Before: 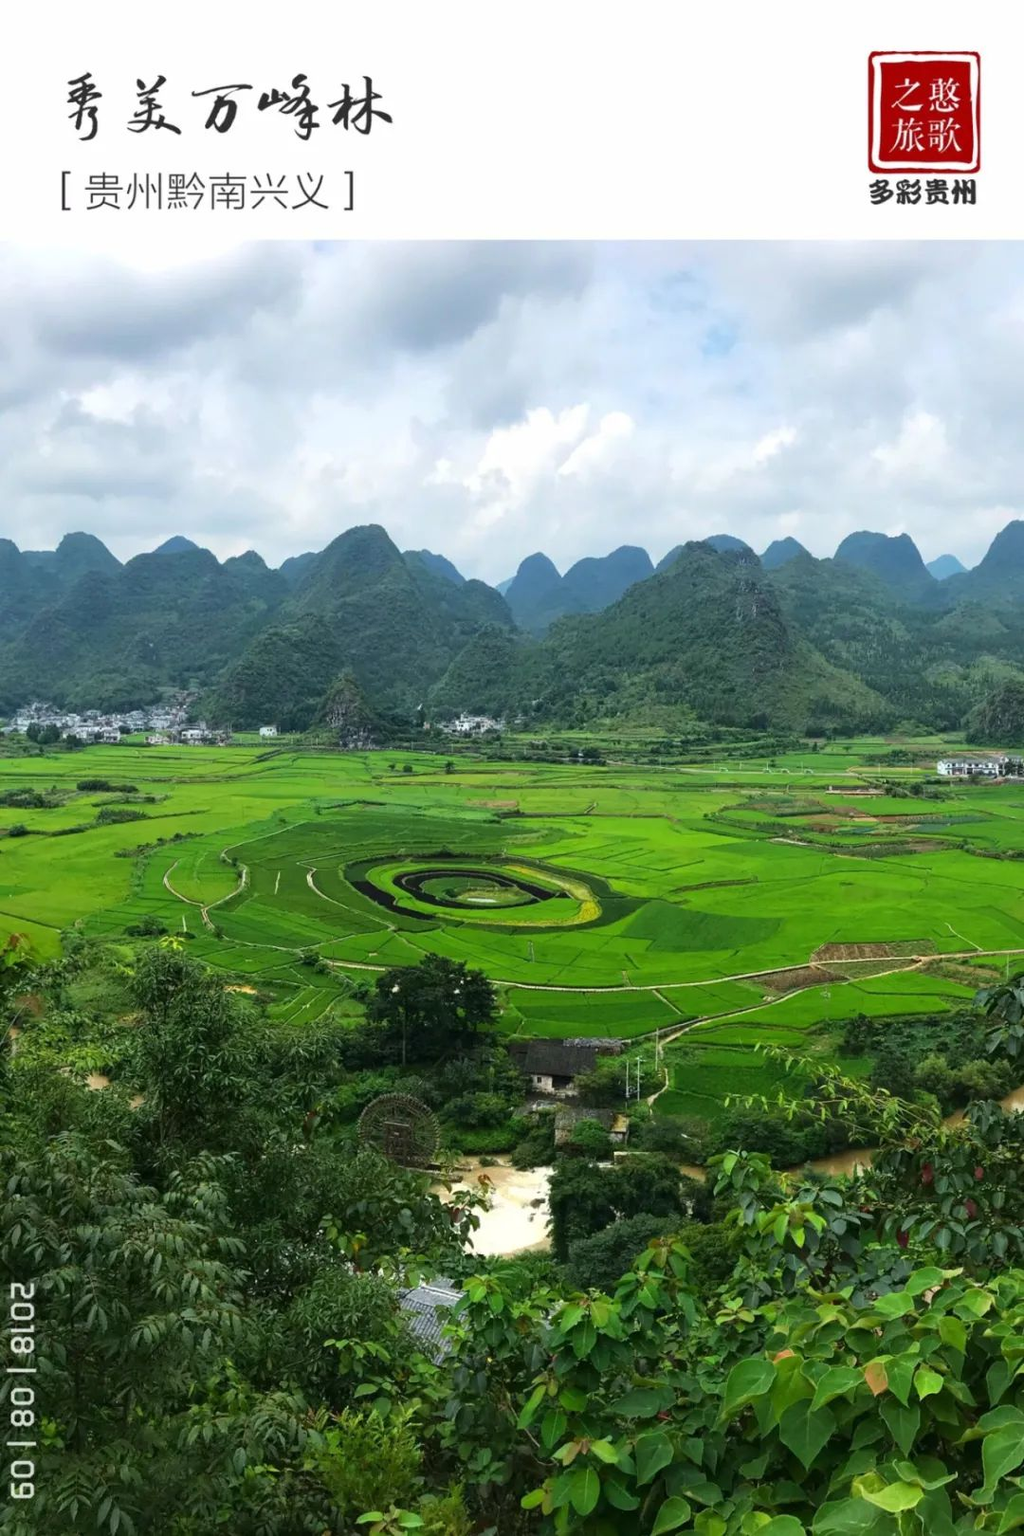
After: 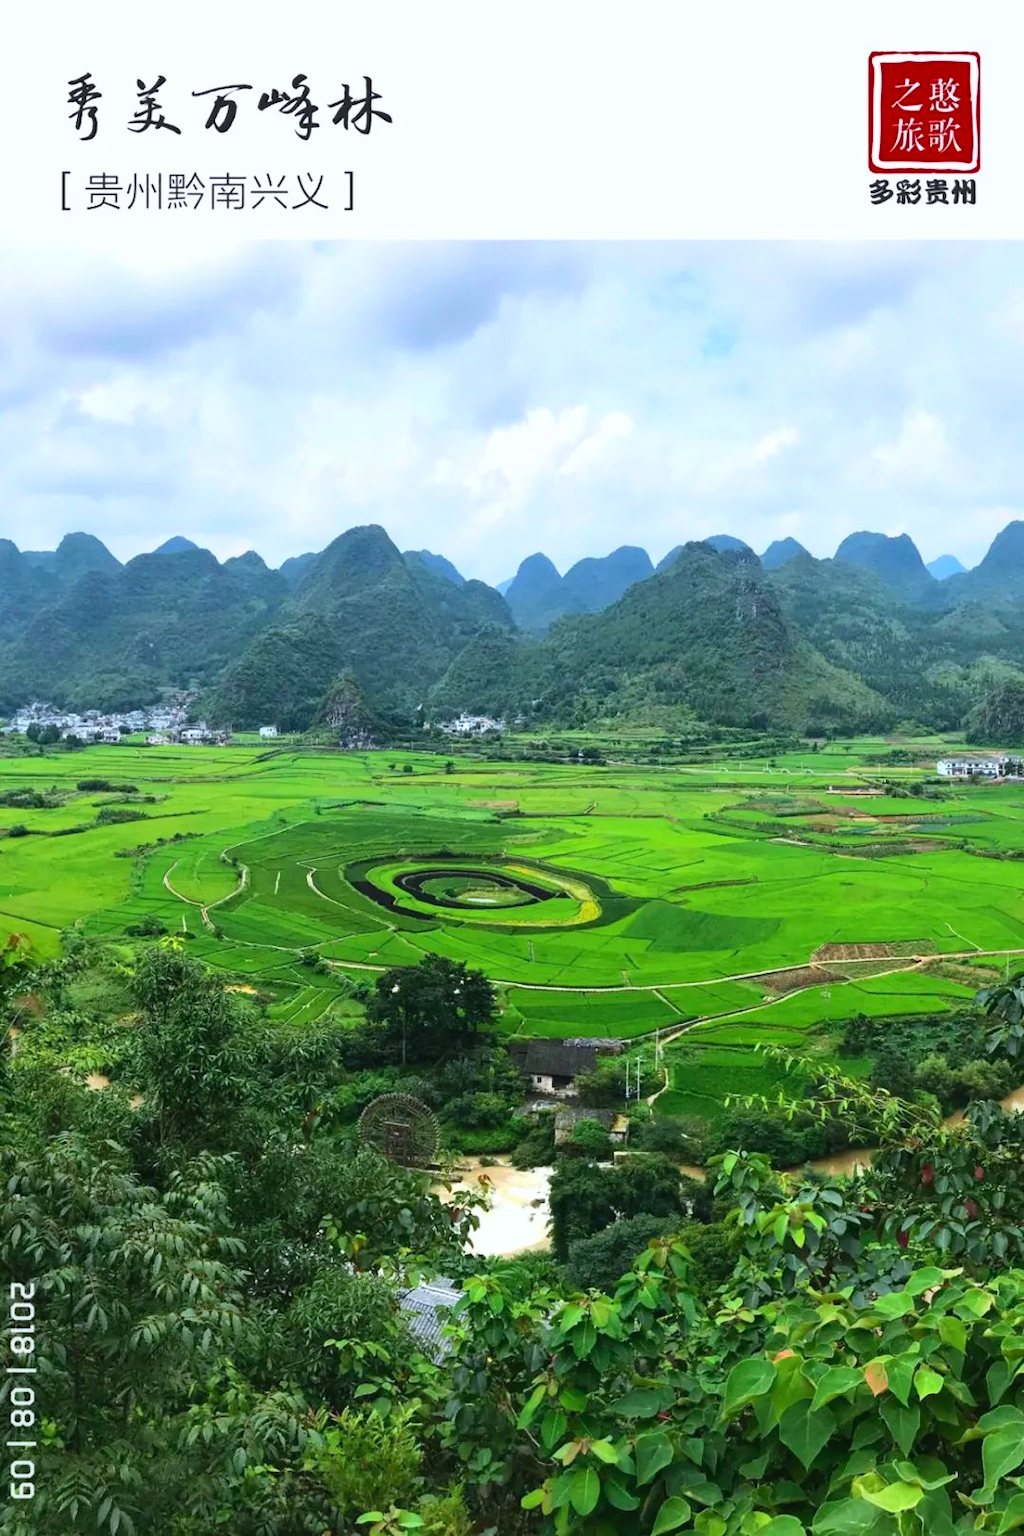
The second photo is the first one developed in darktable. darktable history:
color calibration: illuminant as shot in camera, x 0.358, y 0.373, temperature 4628.91 K
contrast brightness saturation: contrast 0.2, brightness 0.16, saturation 0.22
shadows and highlights: shadows 37.27, highlights -28.18, soften with gaussian
